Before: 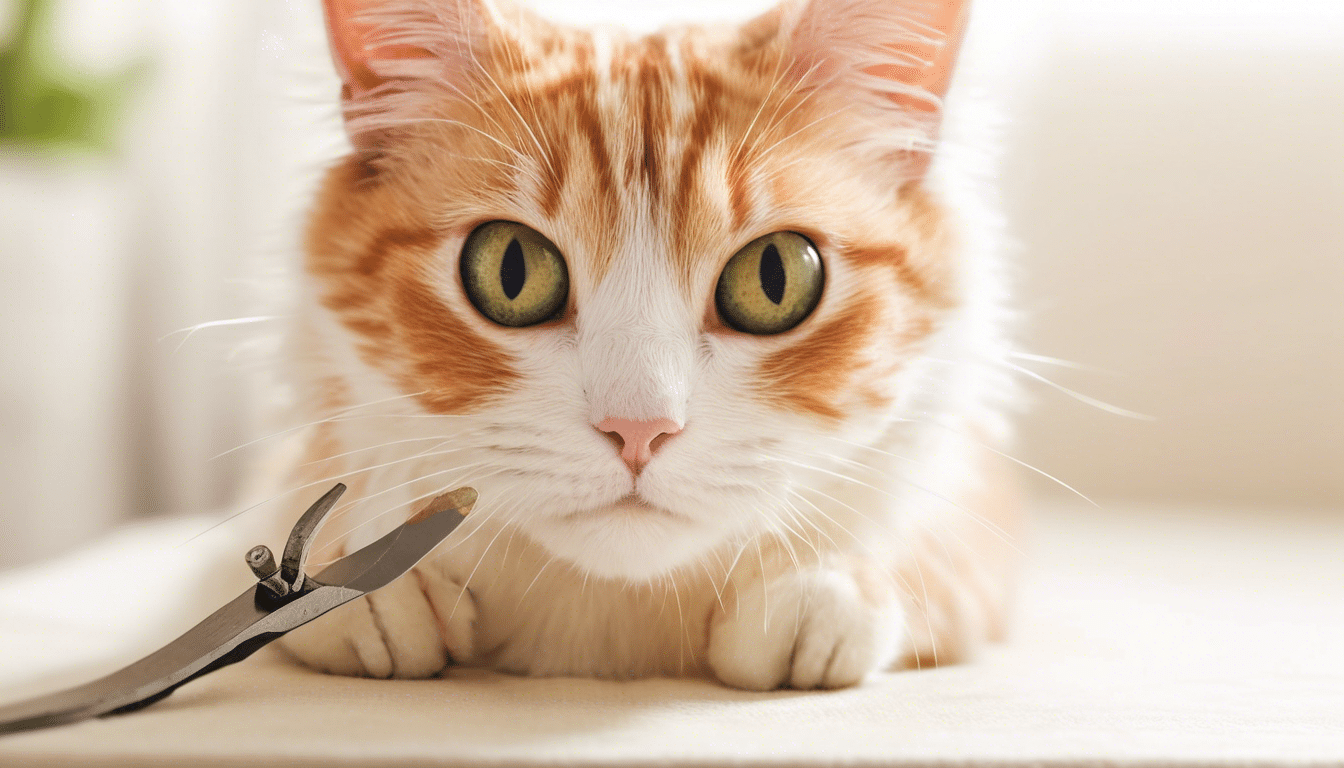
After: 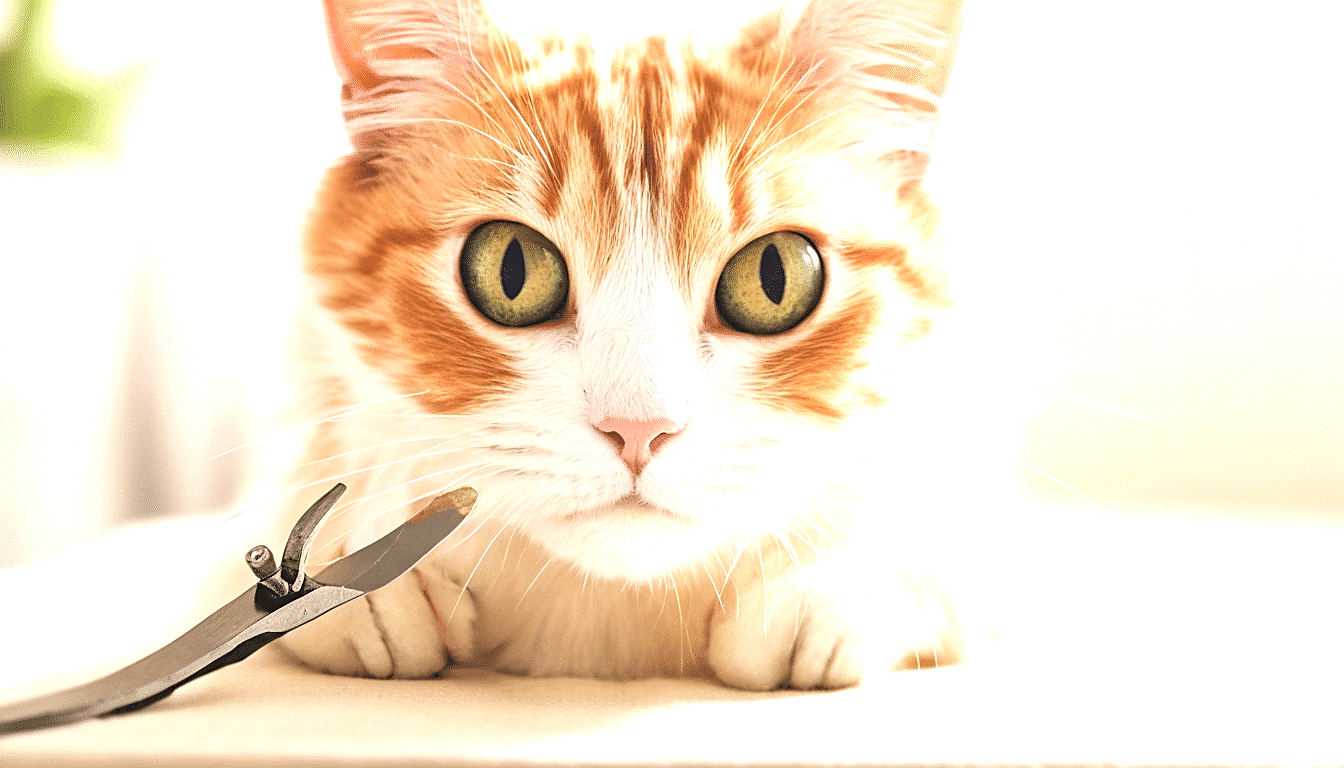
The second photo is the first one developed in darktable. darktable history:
exposure: exposure 0.921 EV, compensate highlight preservation false
sharpen: on, module defaults
